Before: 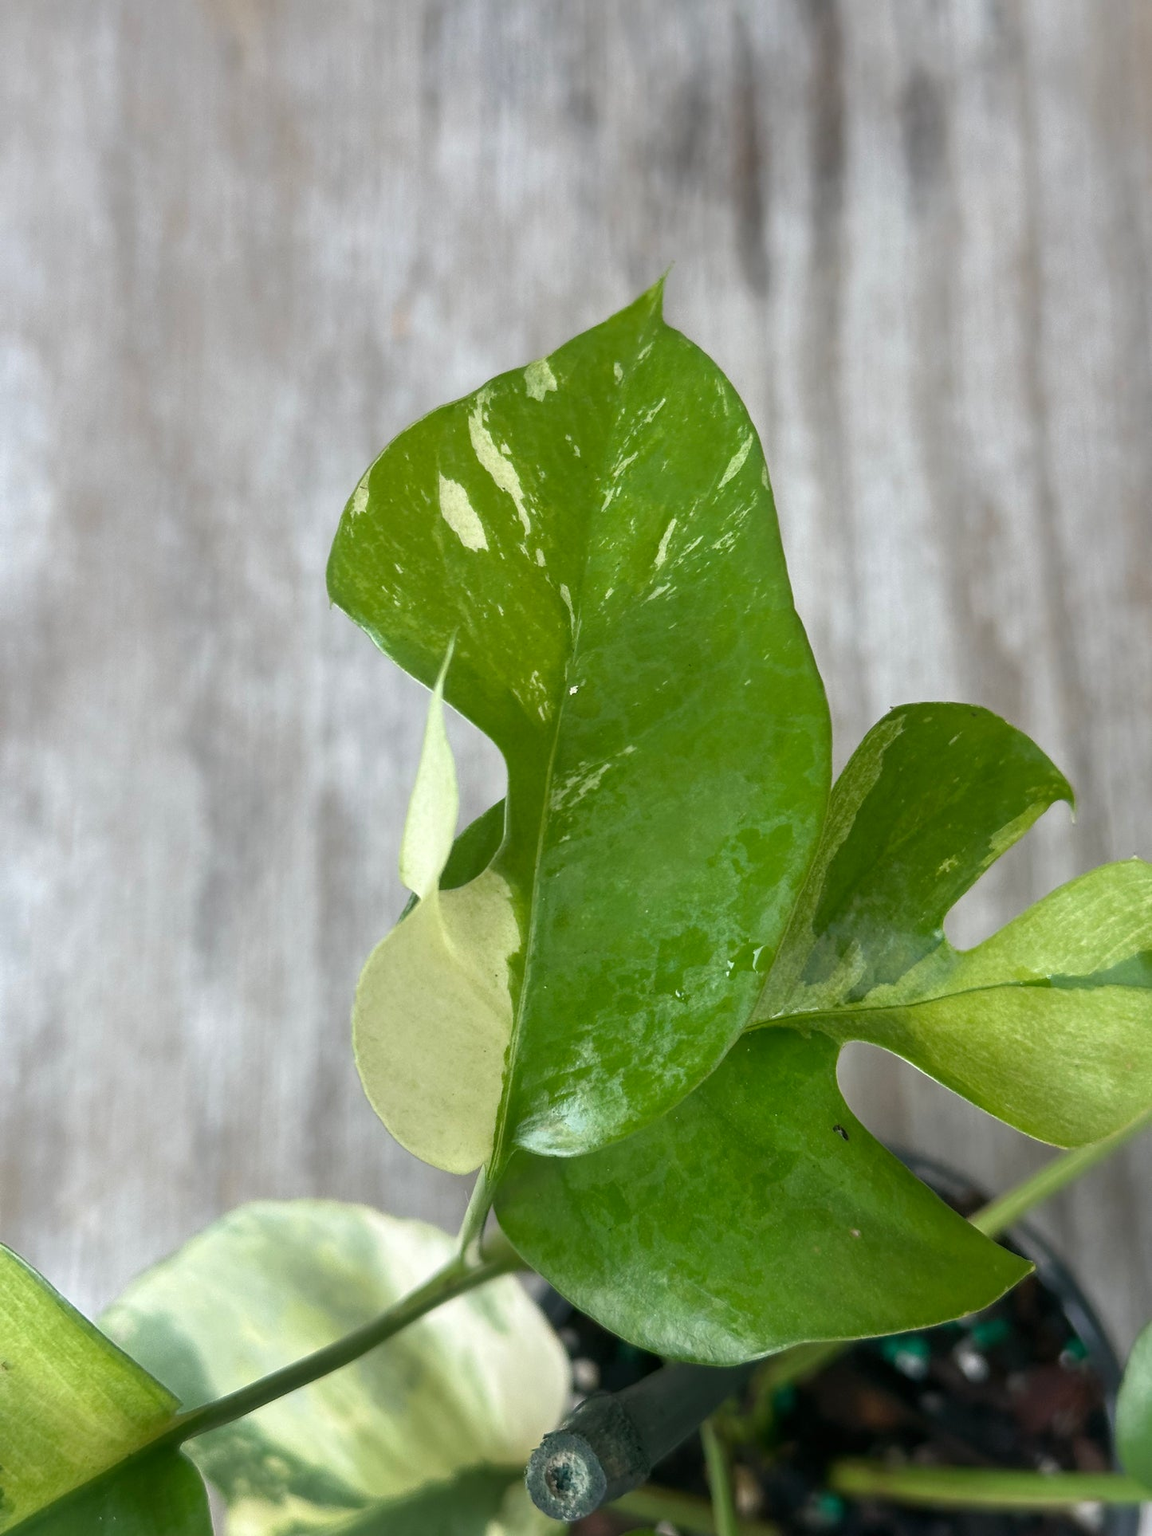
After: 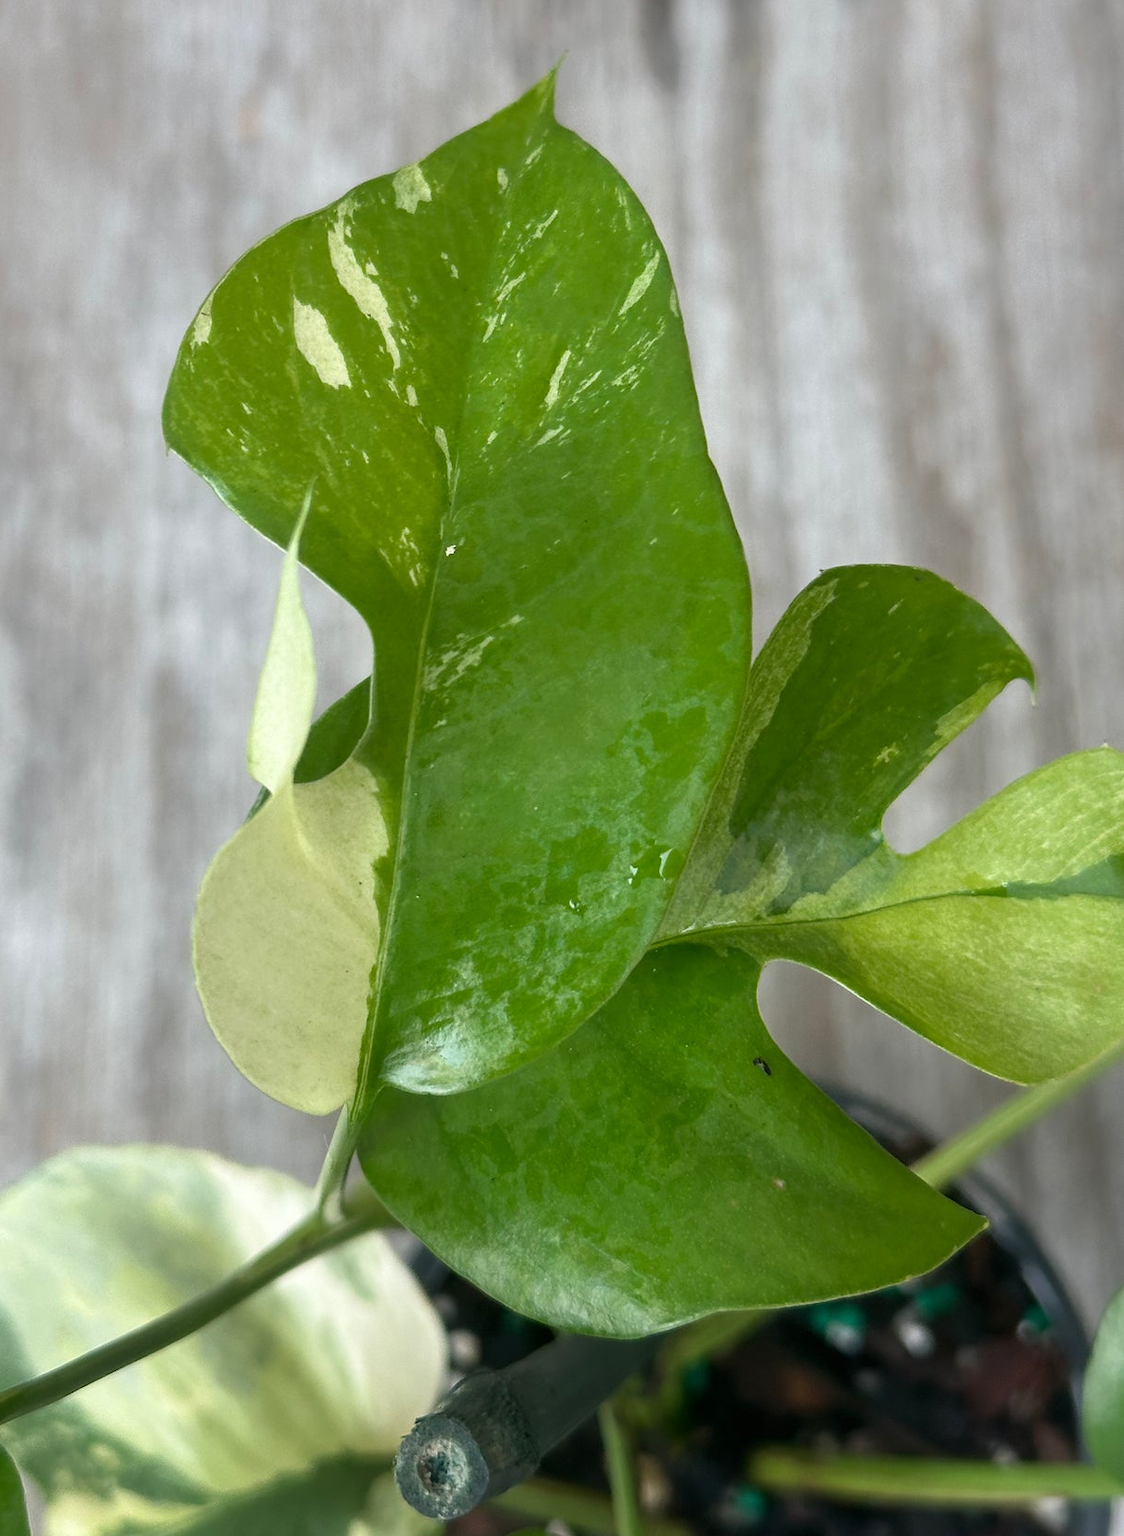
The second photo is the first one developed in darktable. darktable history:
crop: left 16.315%, top 14.246%
white balance: red 1, blue 1
